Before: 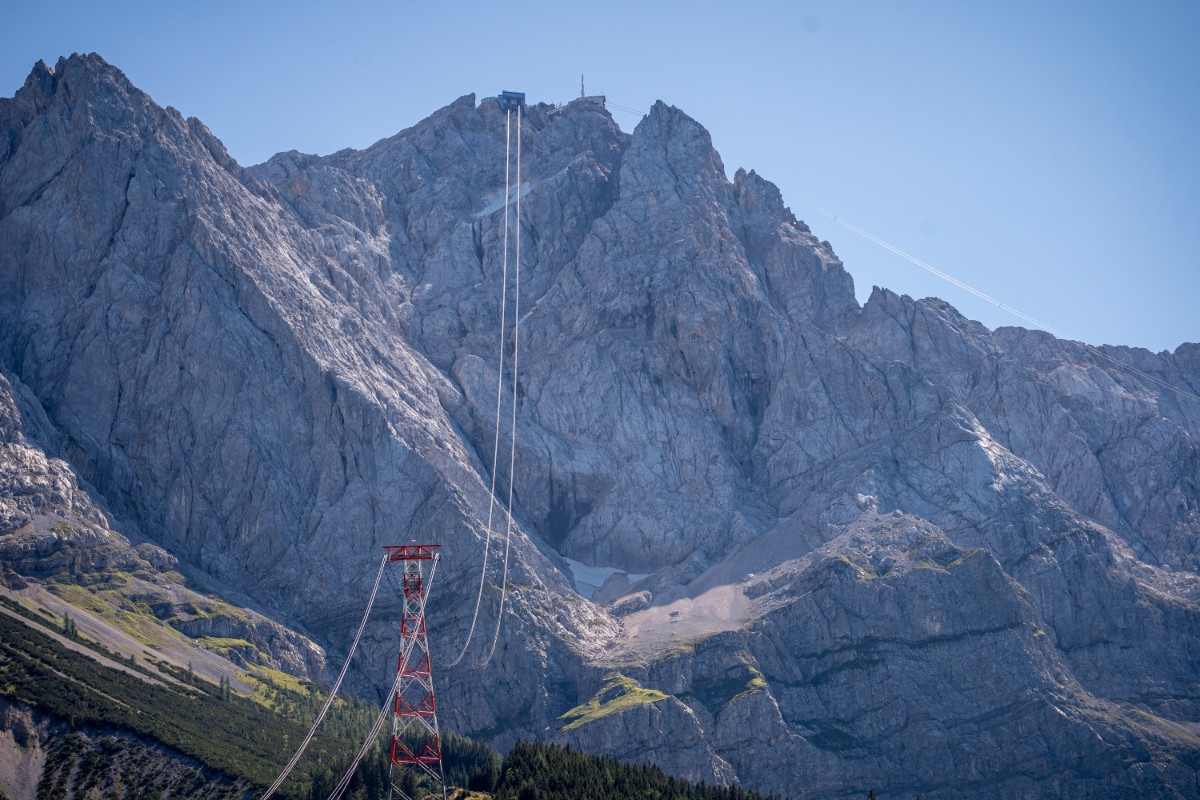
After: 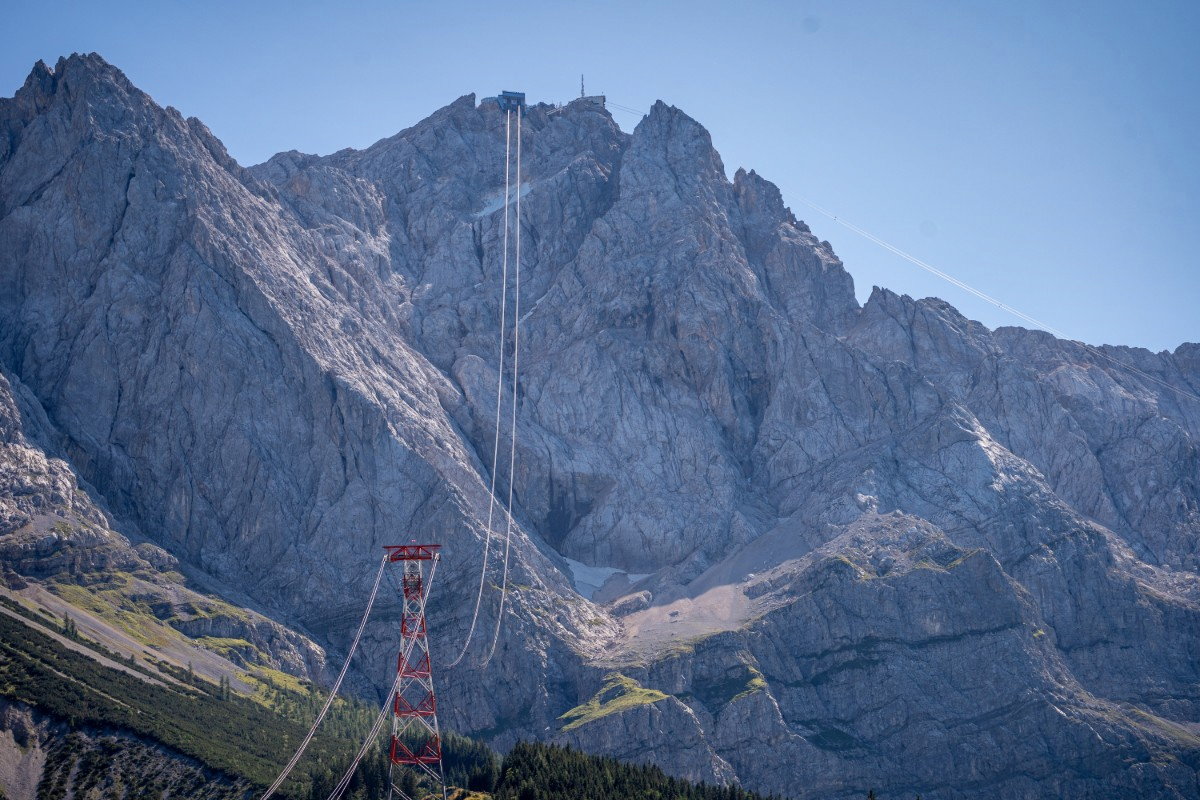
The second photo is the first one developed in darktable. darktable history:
color zones: curves: ch0 [(0.11, 0.396) (0.195, 0.36) (0.25, 0.5) (0.303, 0.412) (0.357, 0.544) (0.75, 0.5) (0.967, 0.328)]; ch1 [(0, 0.468) (0.112, 0.512) (0.202, 0.6) (0.25, 0.5) (0.307, 0.352) (0.357, 0.544) (0.75, 0.5) (0.963, 0.524)]
shadows and highlights: shadows 22.7, highlights -48.71, soften with gaussian
